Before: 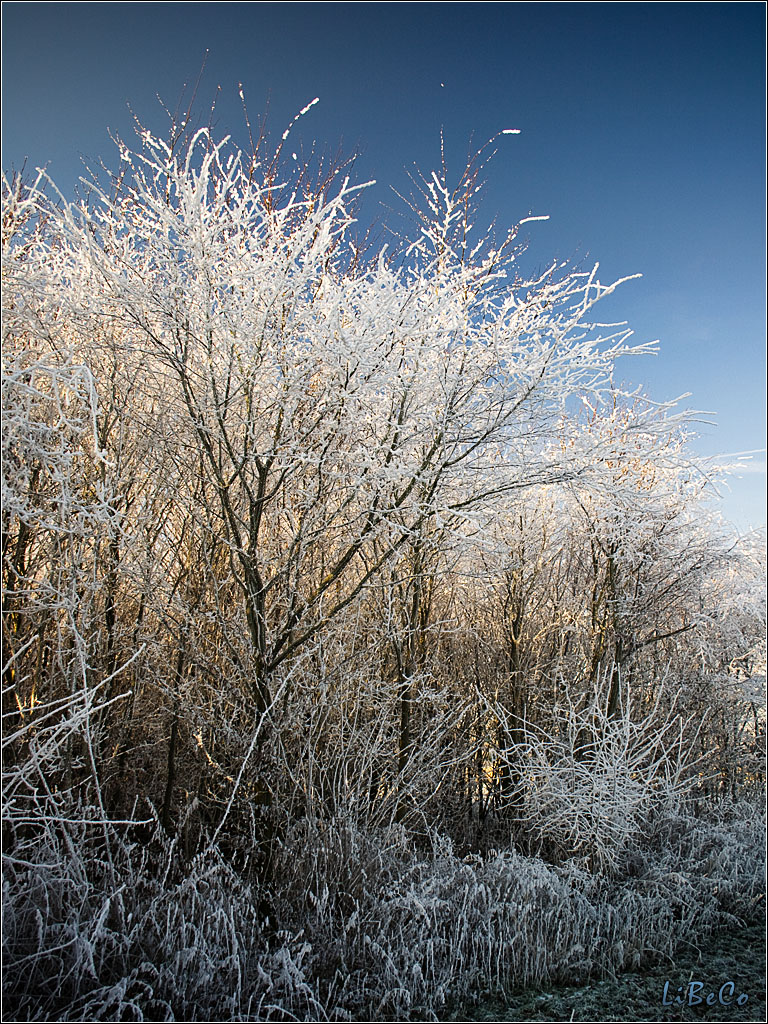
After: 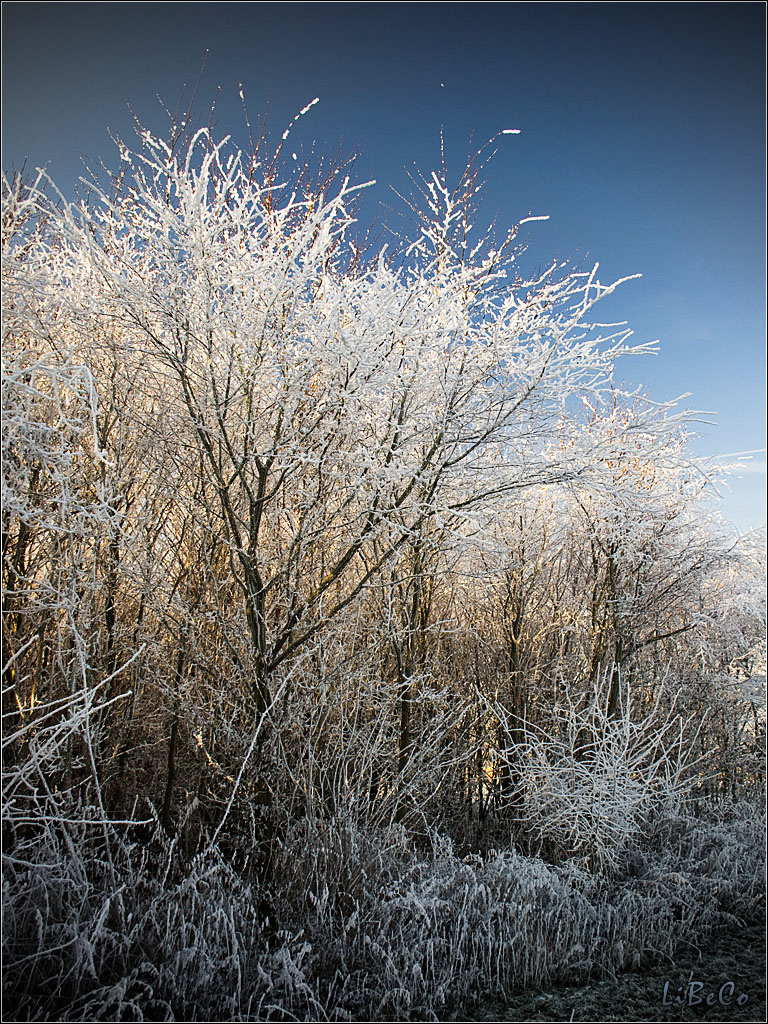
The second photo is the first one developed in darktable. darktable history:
vignetting: width/height ratio 1.09, unbound false
